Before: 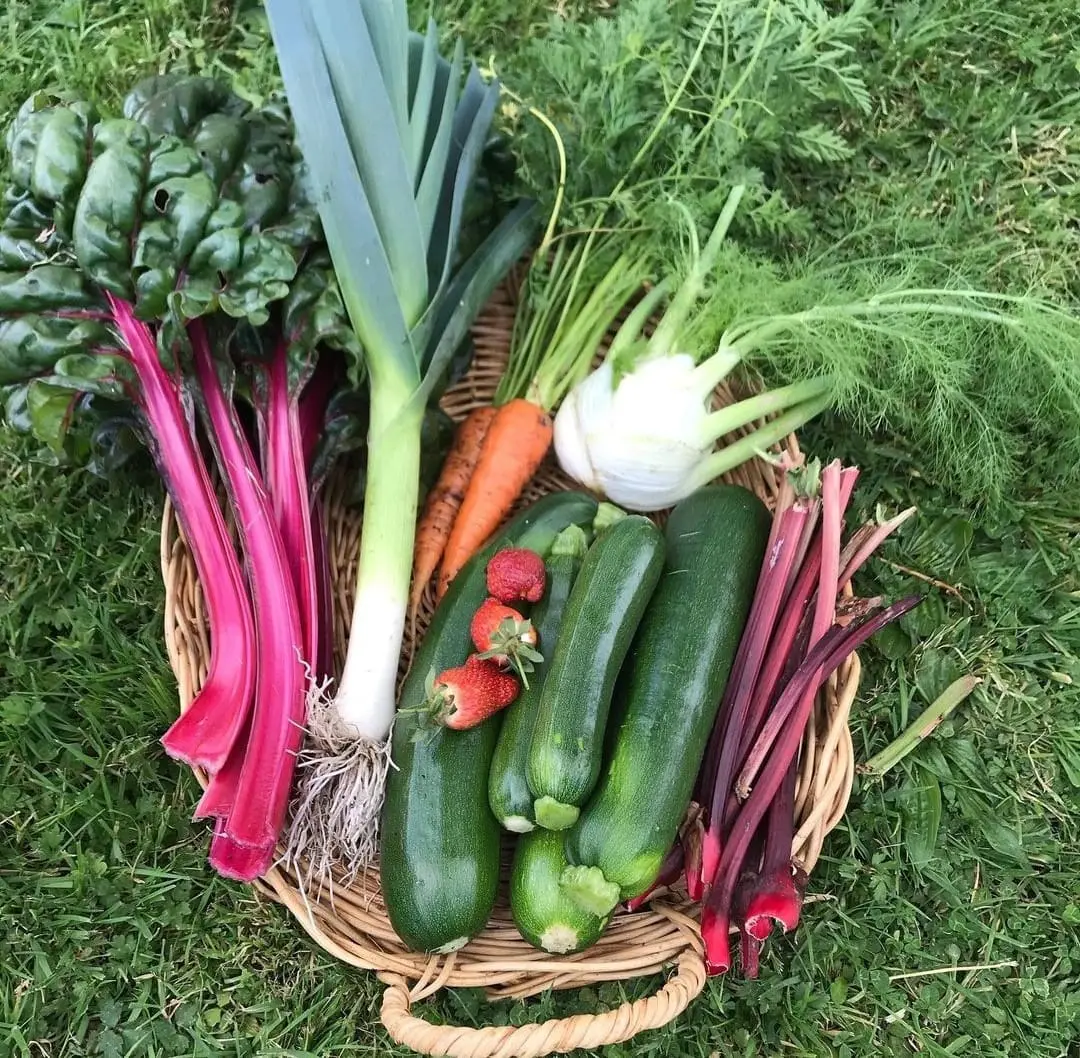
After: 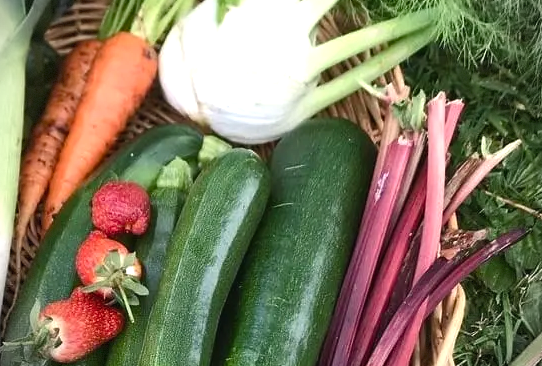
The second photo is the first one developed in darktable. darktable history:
vignetting: dithering 8-bit output, unbound false
color balance rgb: shadows lift › chroma 1%, shadows lift › hue 28.8°, power › hue 60°, highlights gain › chroma 1%, highlights gain › hue 60°, global offset › luminance 0.25%, perceptual saturation grading › highlights -20%, perceptual saturation grading › shadows 20%, perceptual brilliance grading › highlights 10%, perceptual brilliance grading › shadows -5%, global vibrance 19.67%
crop: left 36.607%, top 34.735%, right 13.146%, bottom 30.611%
